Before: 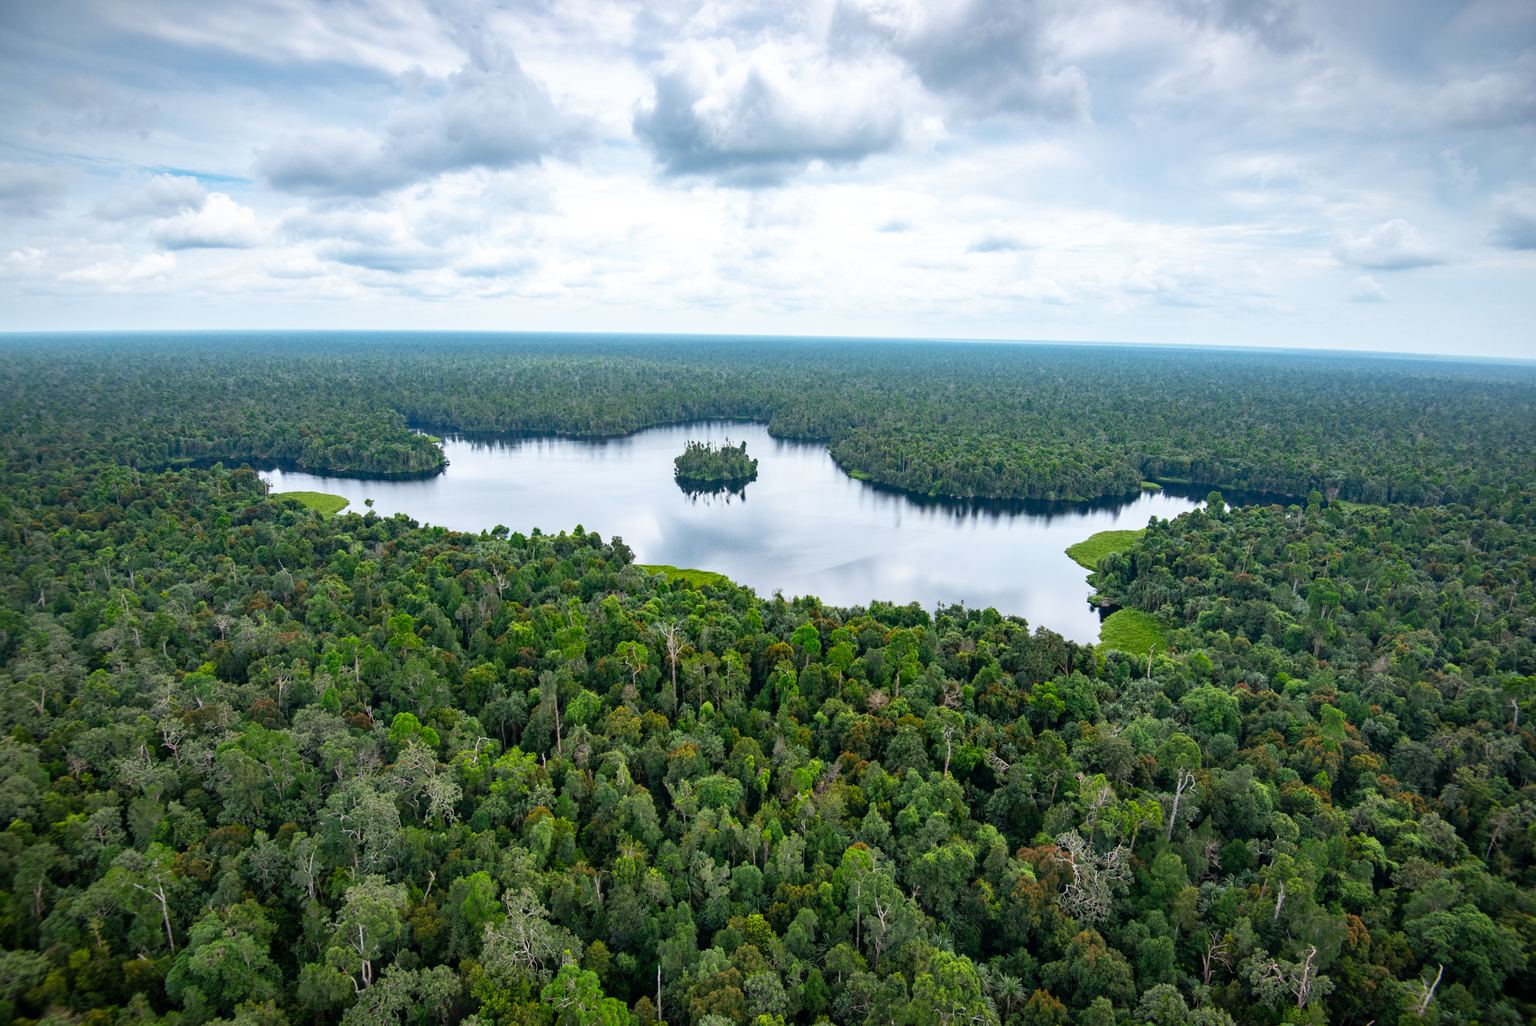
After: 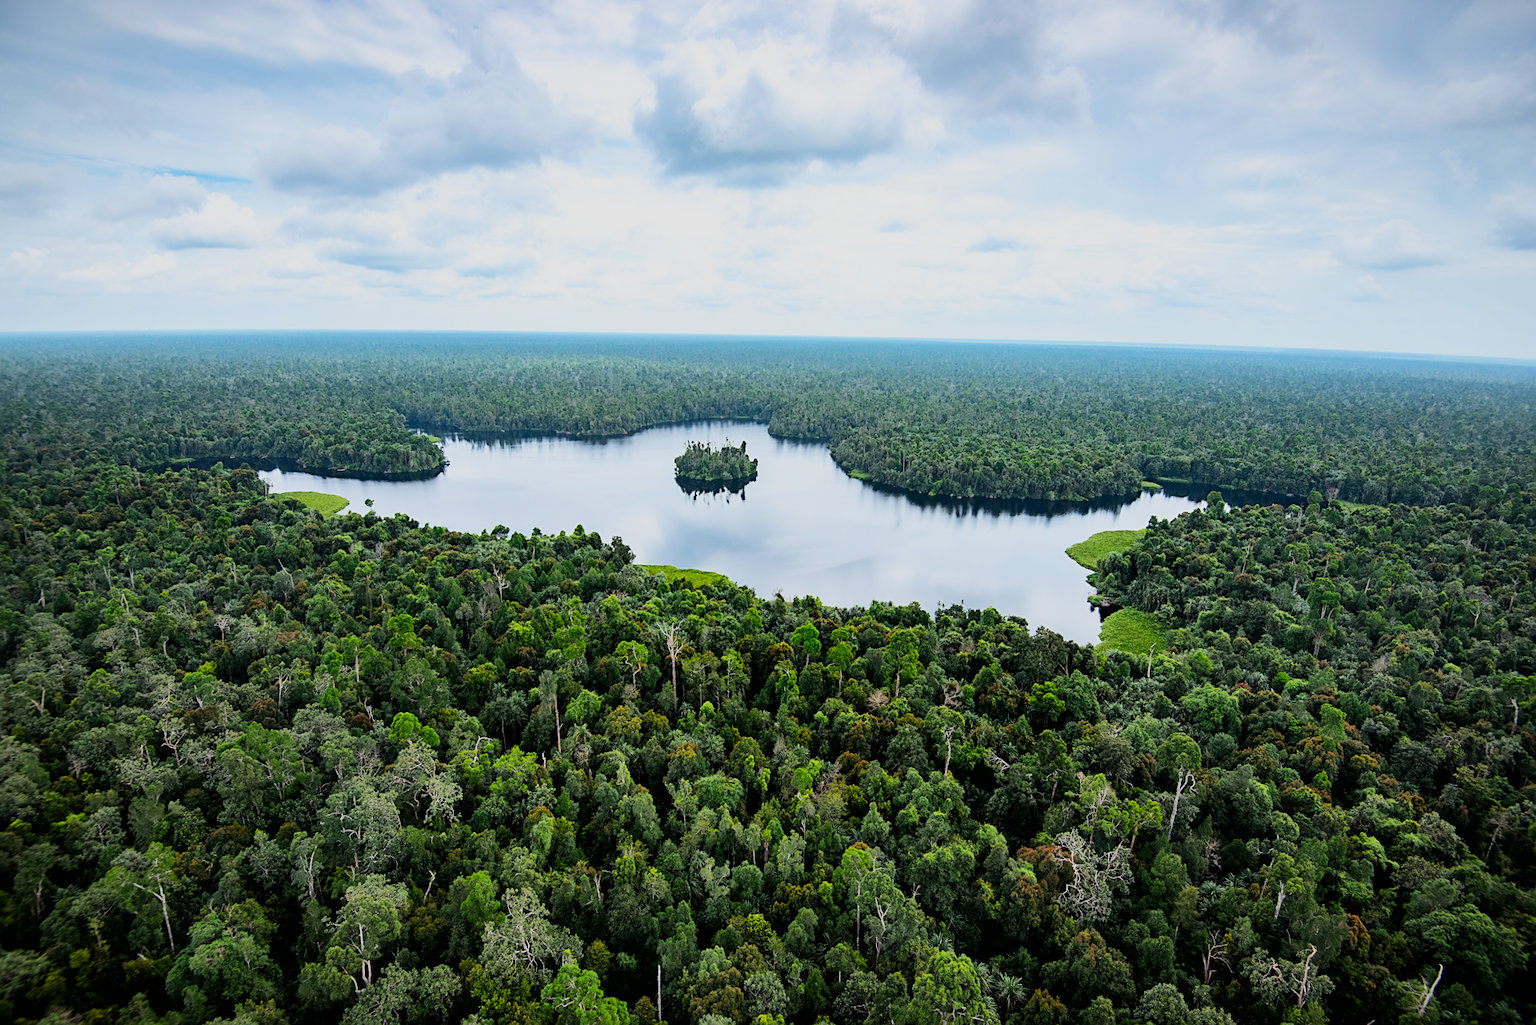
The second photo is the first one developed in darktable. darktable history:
filmic rgb: black relative exposure -7.15 EV, white relative exposure 5.36 EV, hardness 3.02, color science v6 (2022)
contrast equalizer: octaves 7, y [[0.502, 0.505, 0.512, 0.529, 0.564, 0.588], [0.5 ×6], [0.502, 0.505, 0.512, 0.529, 0.564, 0.588], [0, 0.001, 0.001, 0.004, 0.008, 0.011], [0, 0.001, 0.001, 0.004, 0.008, 0.011]], mix -1
tone equalizer: -8 EV -0.75 EV, -7 EV -0.7 EV, -6 EV -0.6 EV, -5 EV -0.4 EV, -3 EV 0.4 EV, -2 EV 0.6 EV, -1 EV 0.7 EV, +0 EV 0.75 EV, edges refinement/feathering 500, mask exposure compensation -1.57 EV, preserve details no
sharpen: on, module defaults
